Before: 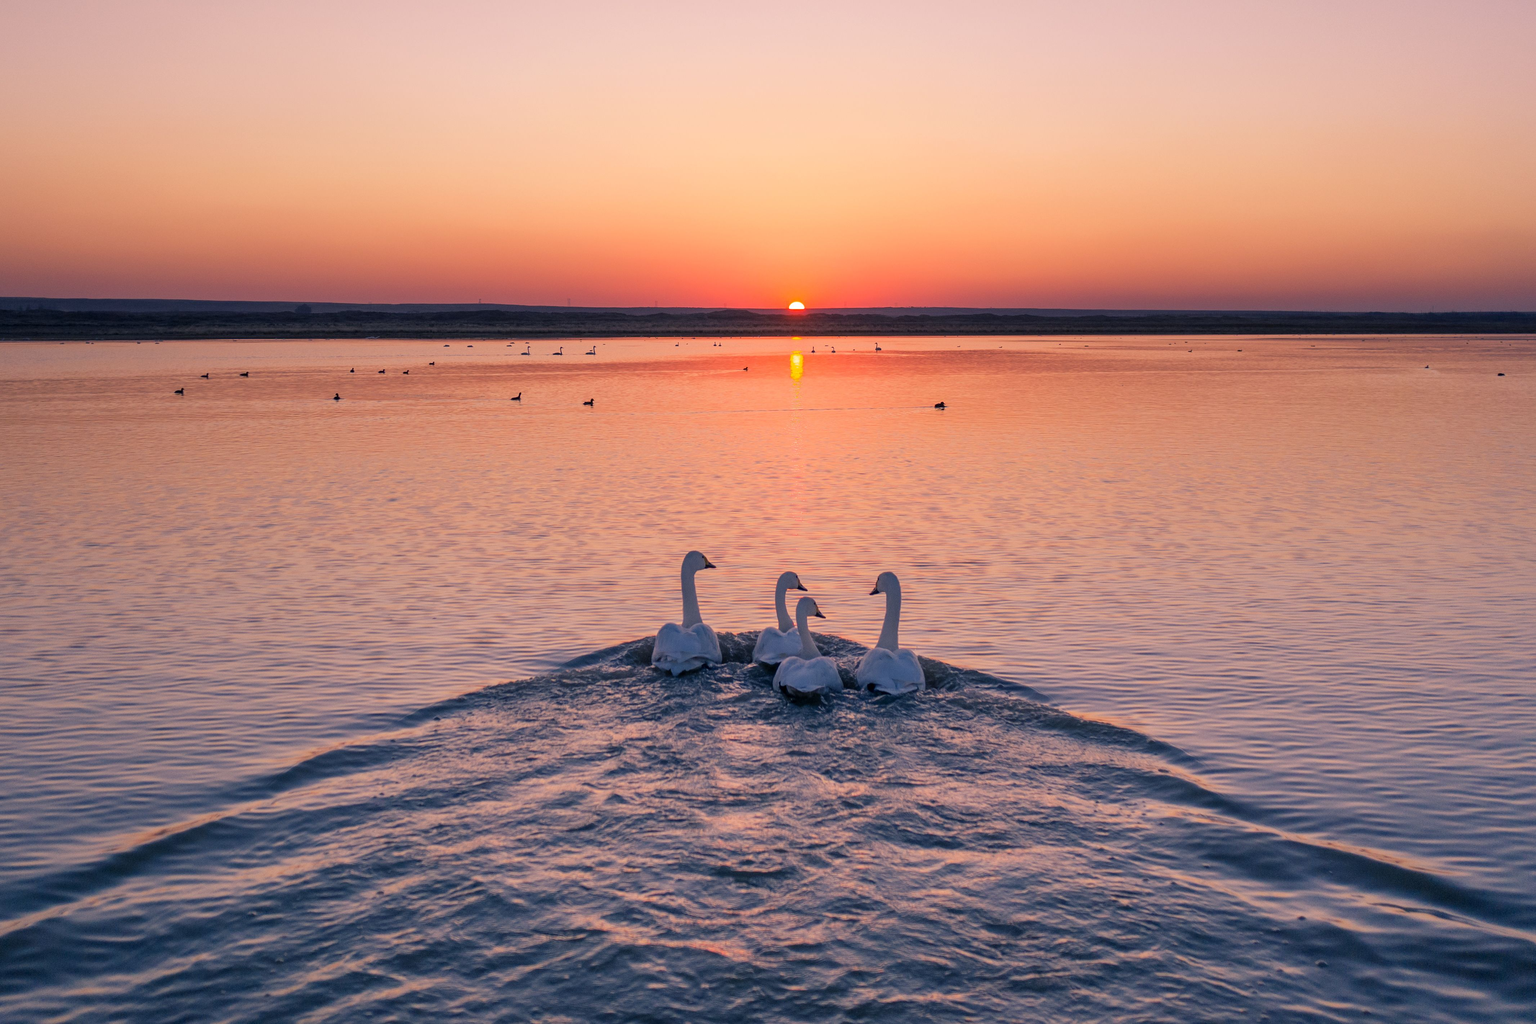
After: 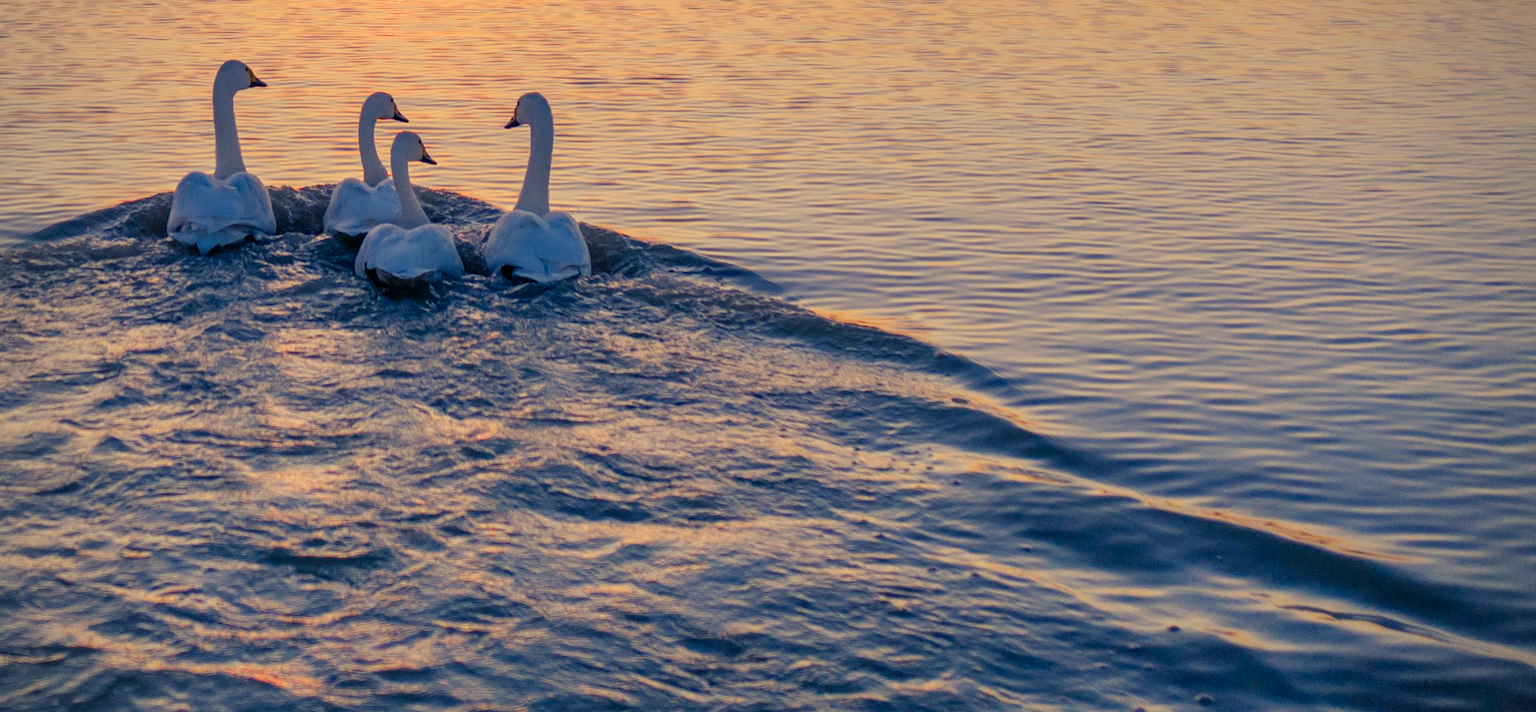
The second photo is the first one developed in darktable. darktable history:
crop and rotate: left 35.415%, top 50.044%, bottom 4.999%
color balance rgb: highlights gain › luminance 15.563%, highlights gain › chroma 6.906%, highlights gain › hue 125.86°, linear chroma grading › shadows -3.222%, linear chroma grading › highlights -3.993%, perceptual saturation grading › global saturation 34.626%, perceptual saturation grading › highlights -29.873%, perceptual saturation grading › shadows 36.1%, global vibrance 9.617%
vignetting: fall-off radius 61.21%, unbound false
